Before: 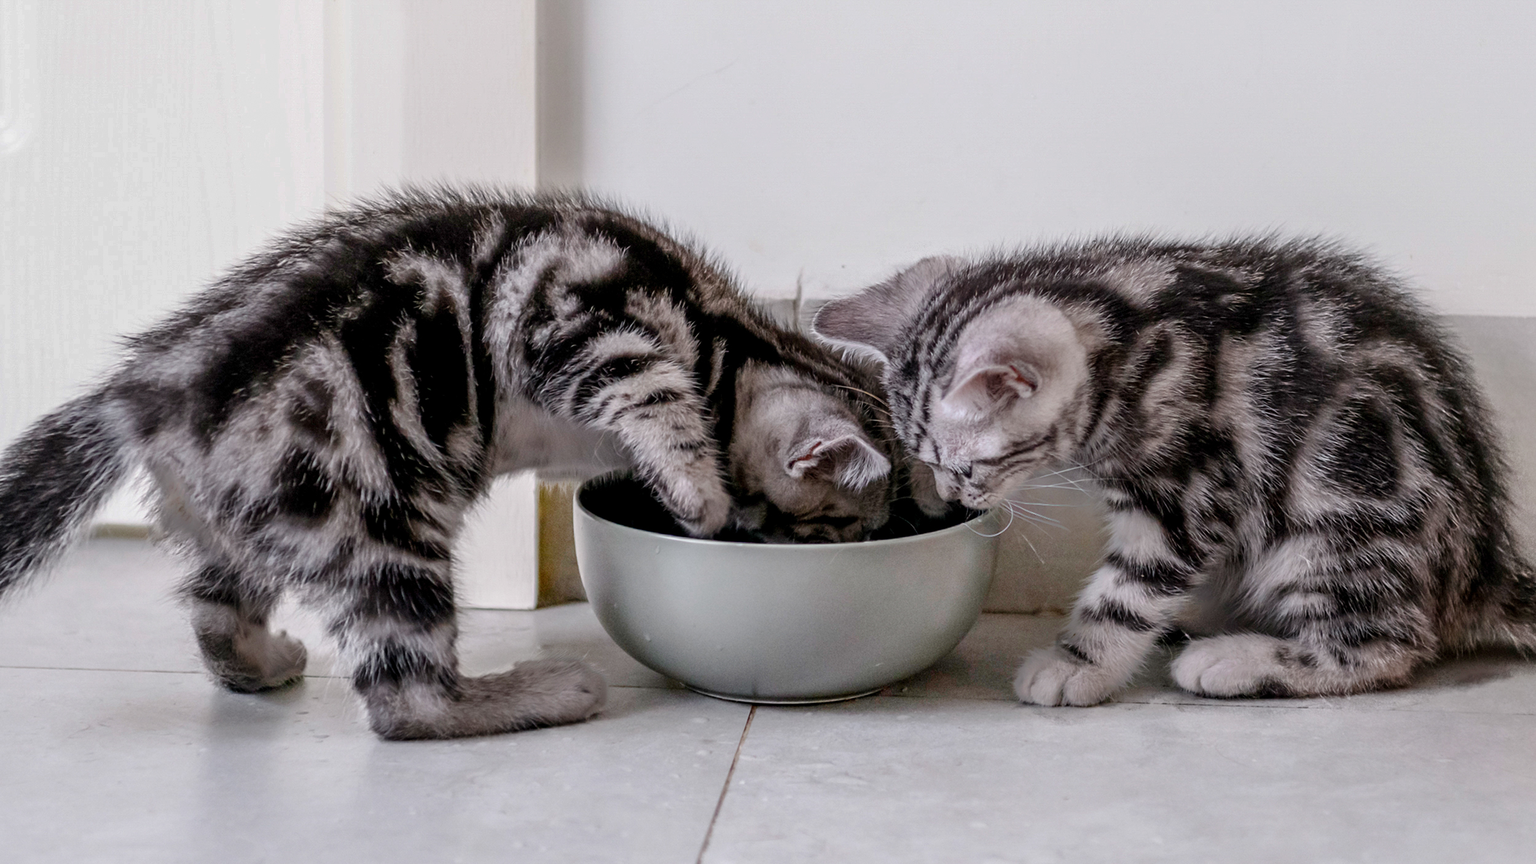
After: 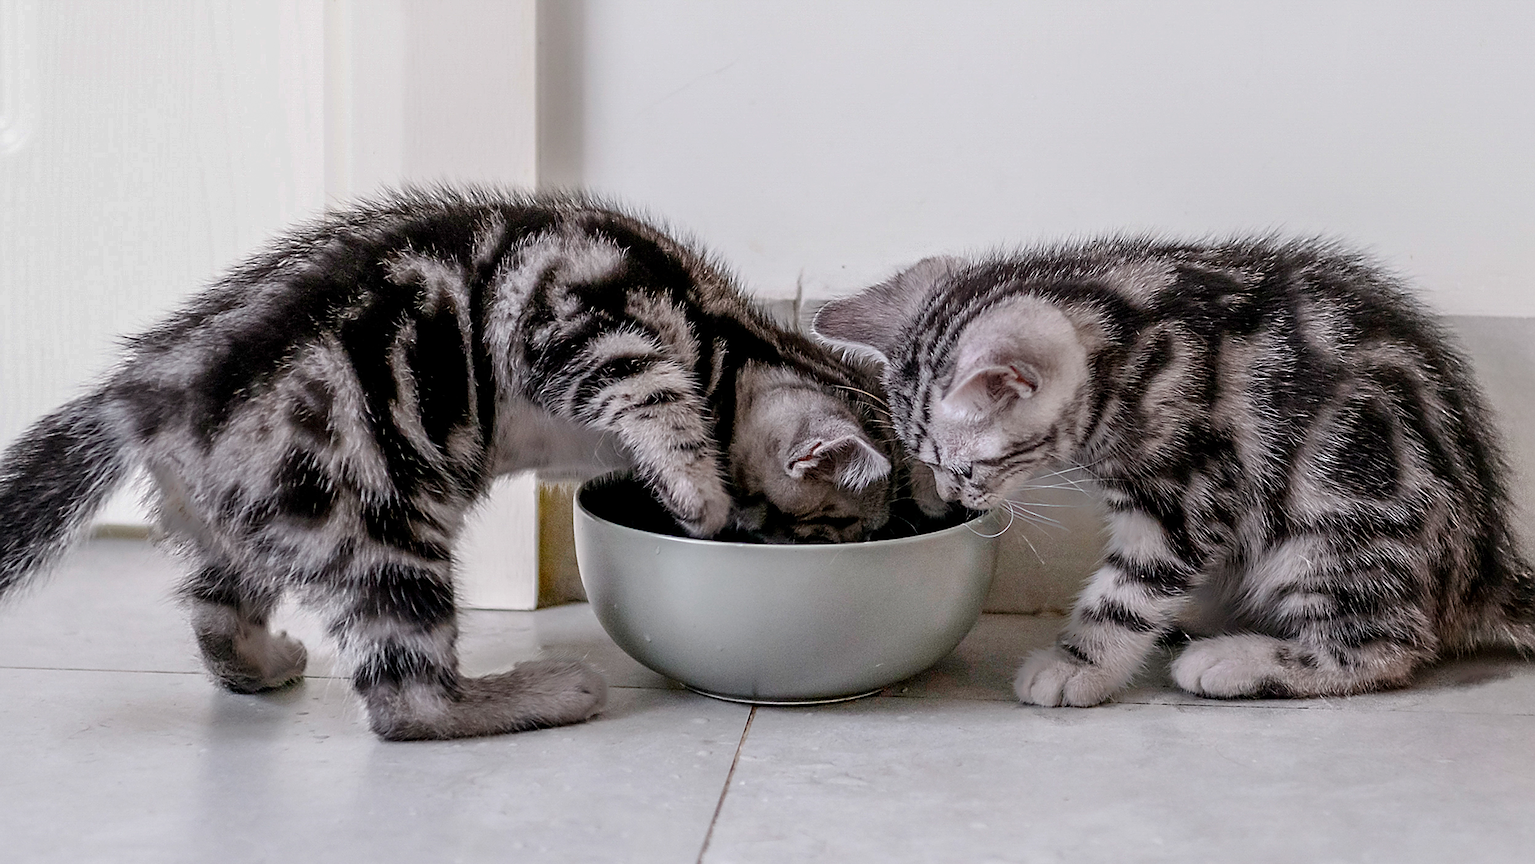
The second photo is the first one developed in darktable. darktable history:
sharpen: radius 1.4, amount 1.25, threshold 0.7
